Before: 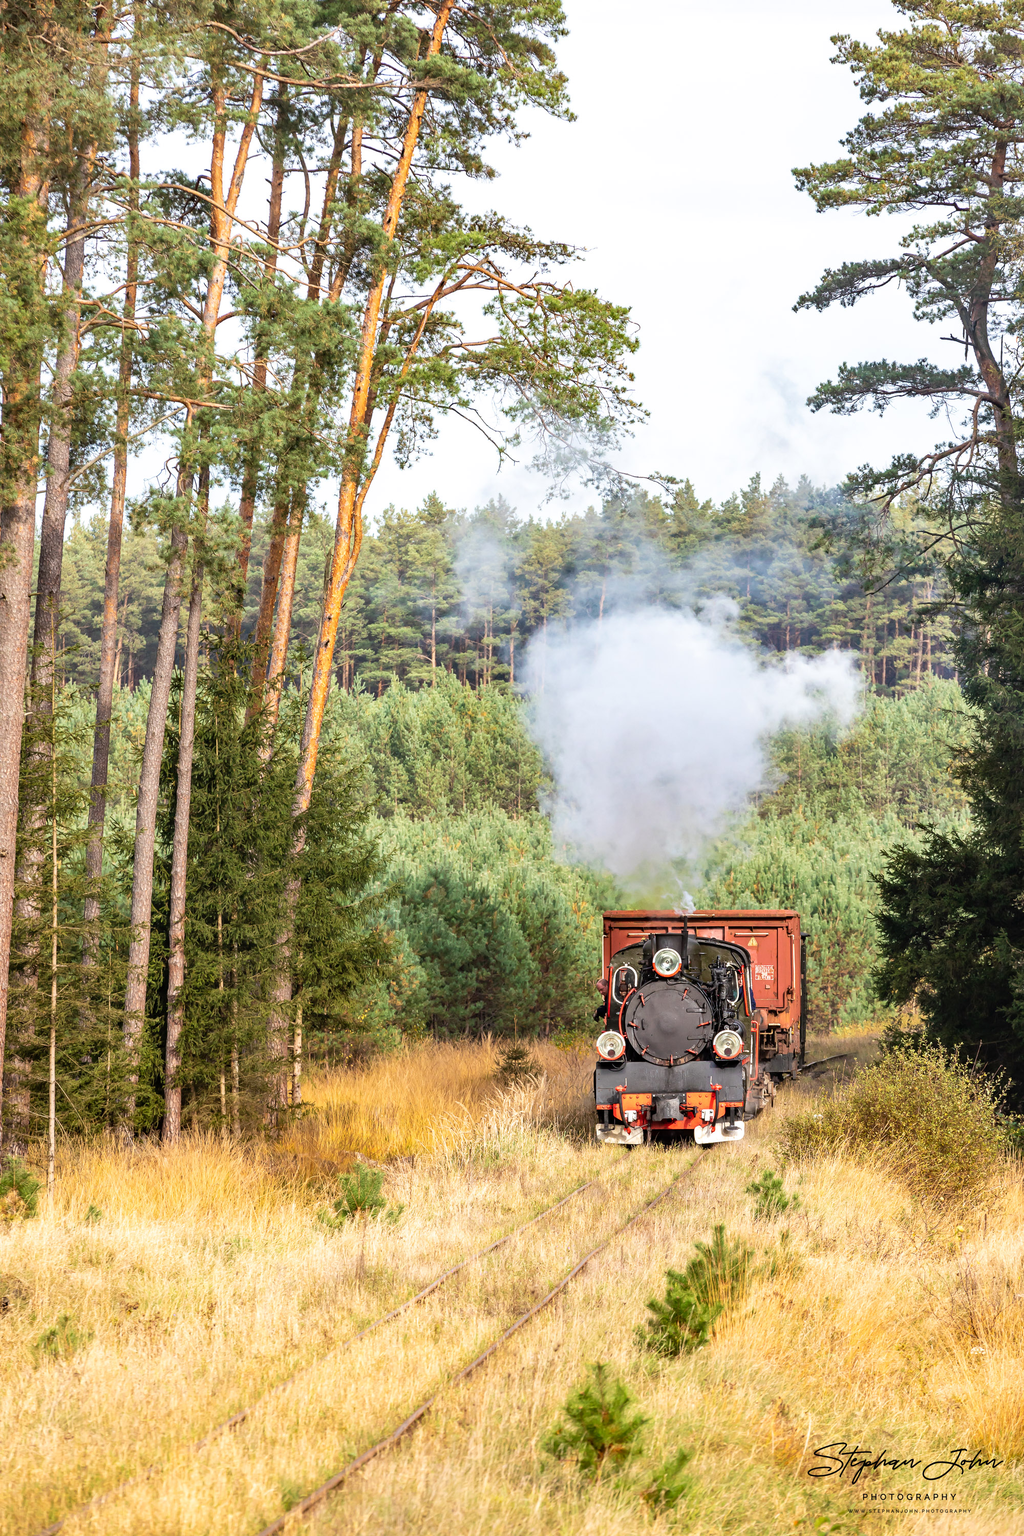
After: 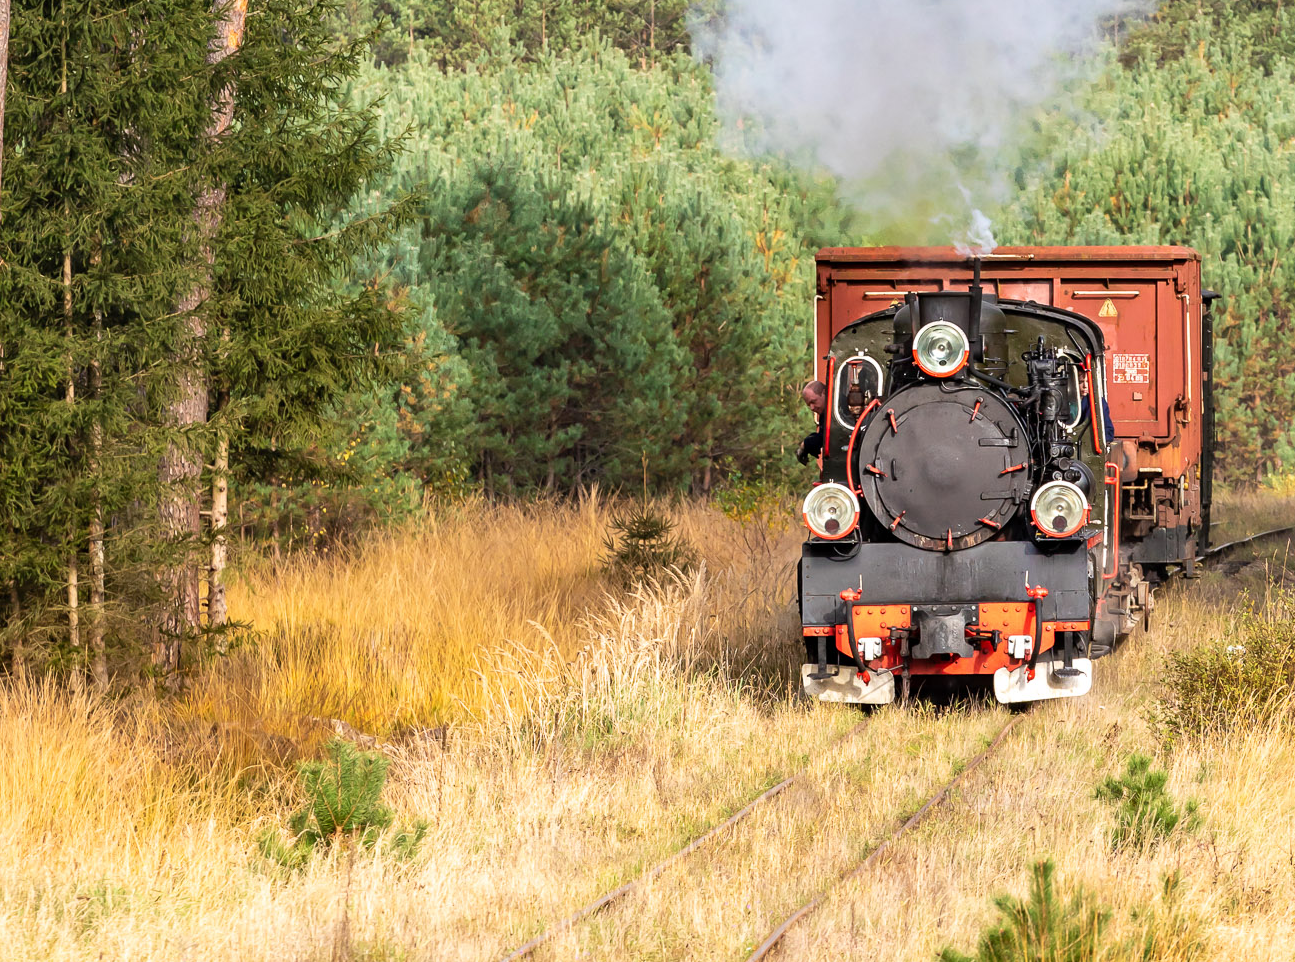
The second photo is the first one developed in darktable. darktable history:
crop: left 18.134%, top 51.049%, right 17.104%, bottom 16.883%
